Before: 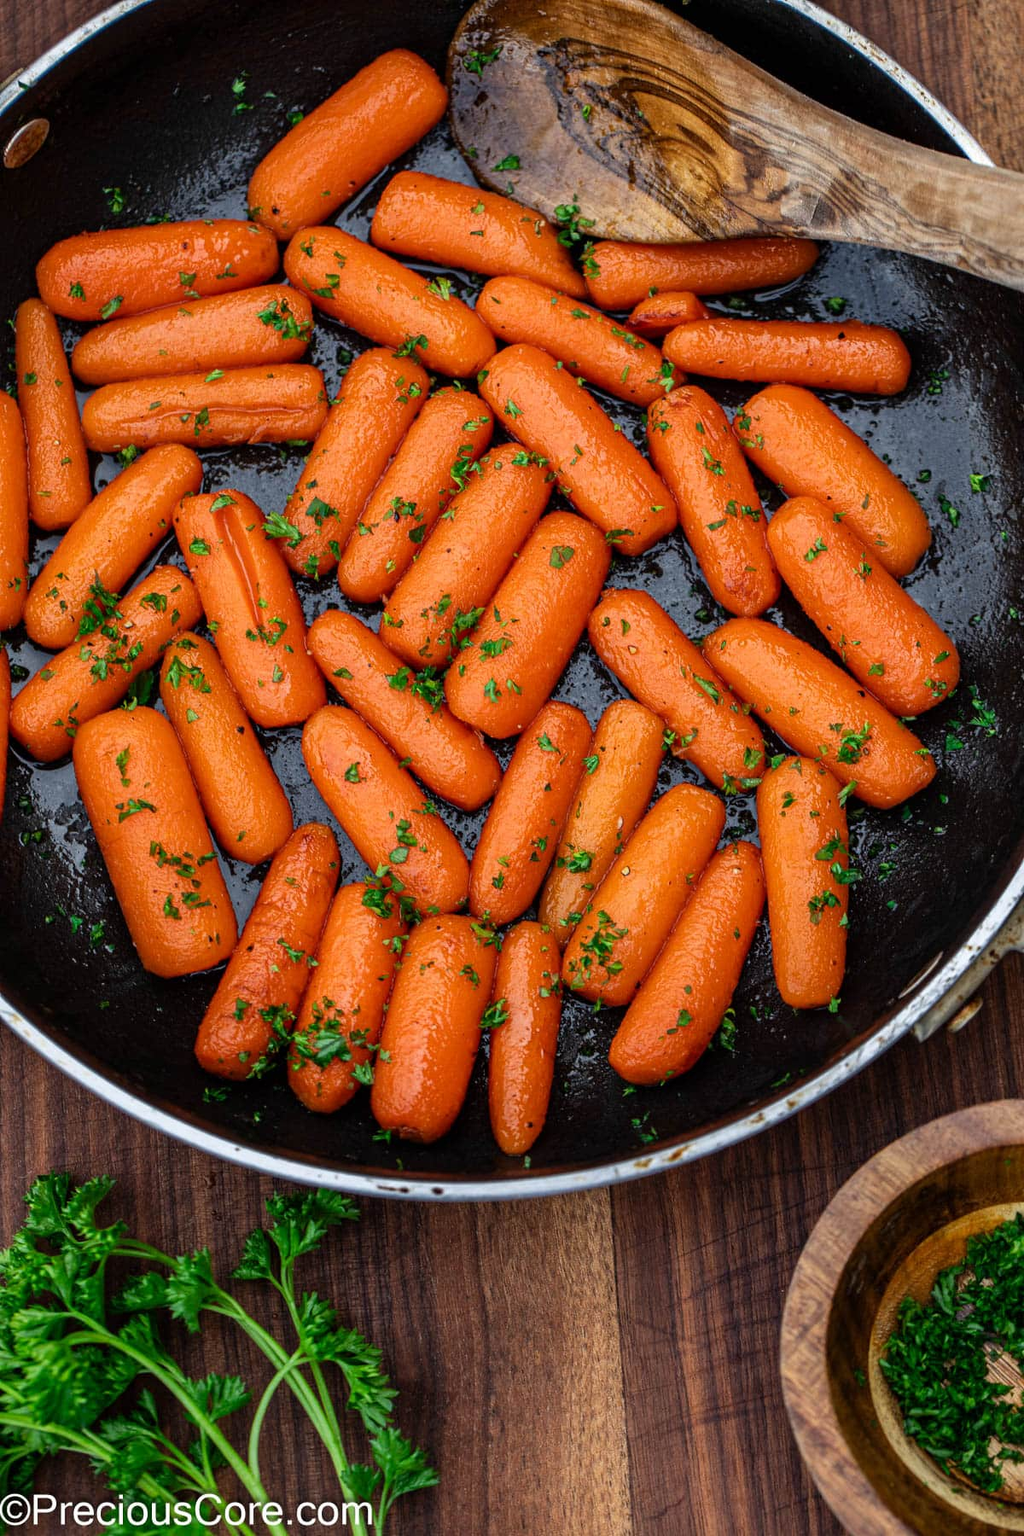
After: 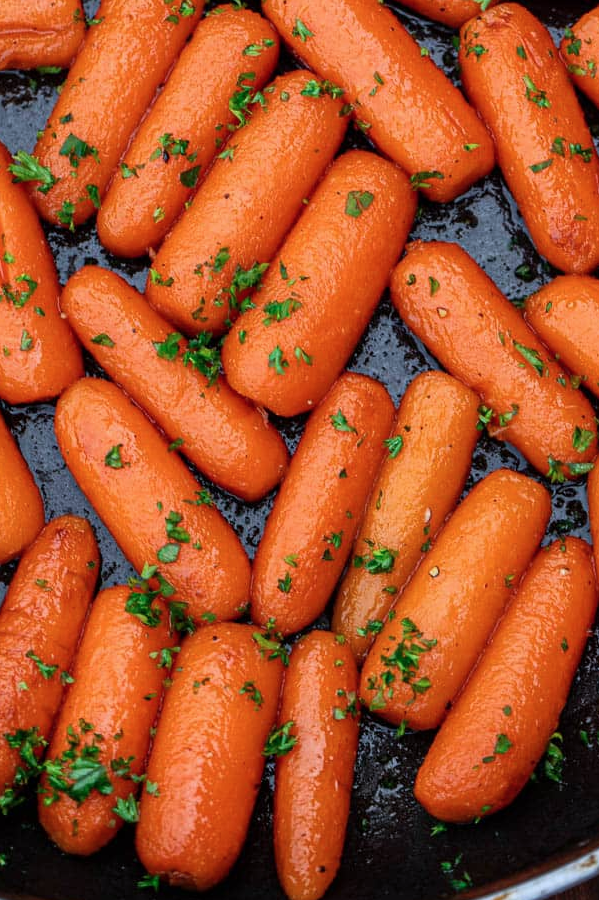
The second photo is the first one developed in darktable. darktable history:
exposure: exposure -0.01 EV, compensate highlight preservation false
color correction: highlights a* -0.772, highlights b* -8.92
crop: left 25%, top 25%, right 25%, bottom 25%
